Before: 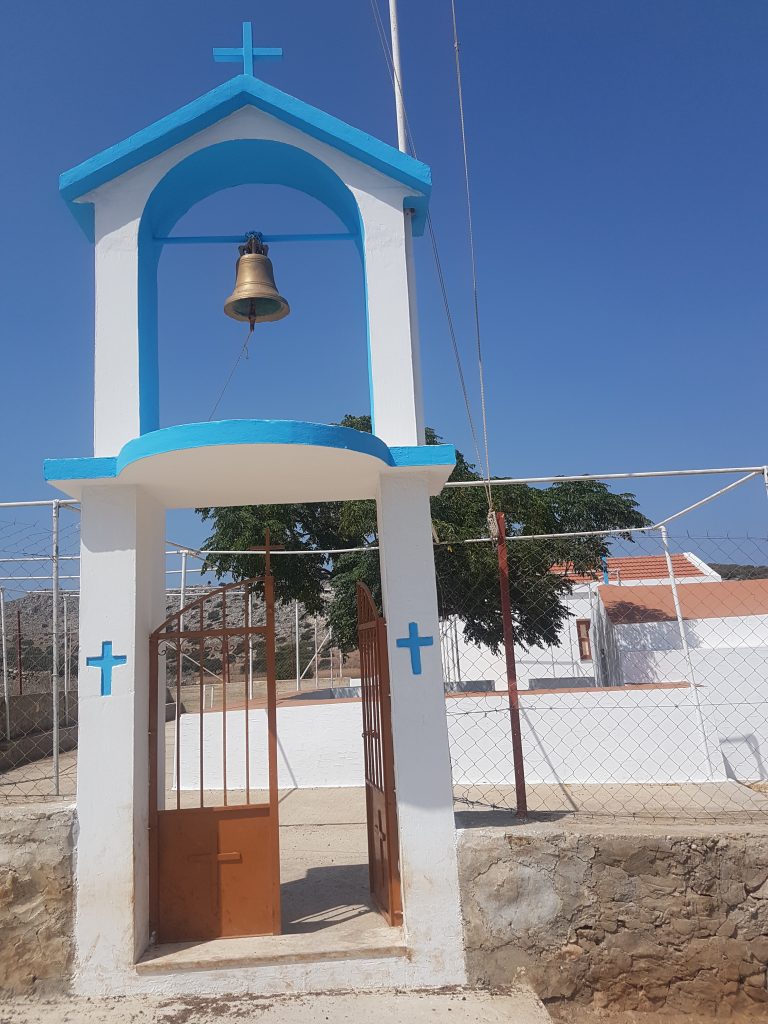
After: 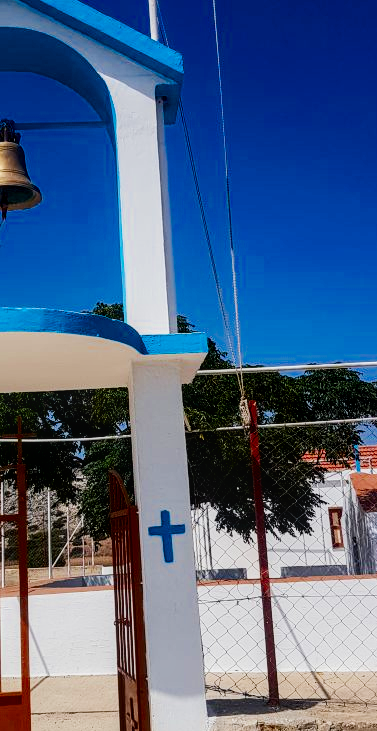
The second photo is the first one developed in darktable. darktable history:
filmic rgb: black relative exposure -5.01 EV, white relative exposure 3.96 EV, hardness 2.87, contrast 1.499
crop: left 32.405%, top 10.99%, right 18.494%, bottom 17.582%
local contrast: on, module defaults
color balance rgb: linear chroma grading › global chroma 15.517%, perceptual saturation grading › global saturation 20%, perceptual saturation grading › highlights -25.178%, perceptual saturation grading › shadows 24.735%, perceptual brilliance grading › global brilliance 17.567%, global vibrance 10.078%, saturation formula JzAzBz (2021)
contrast brightness saturation: brightness -0.246, saturation 0.202
